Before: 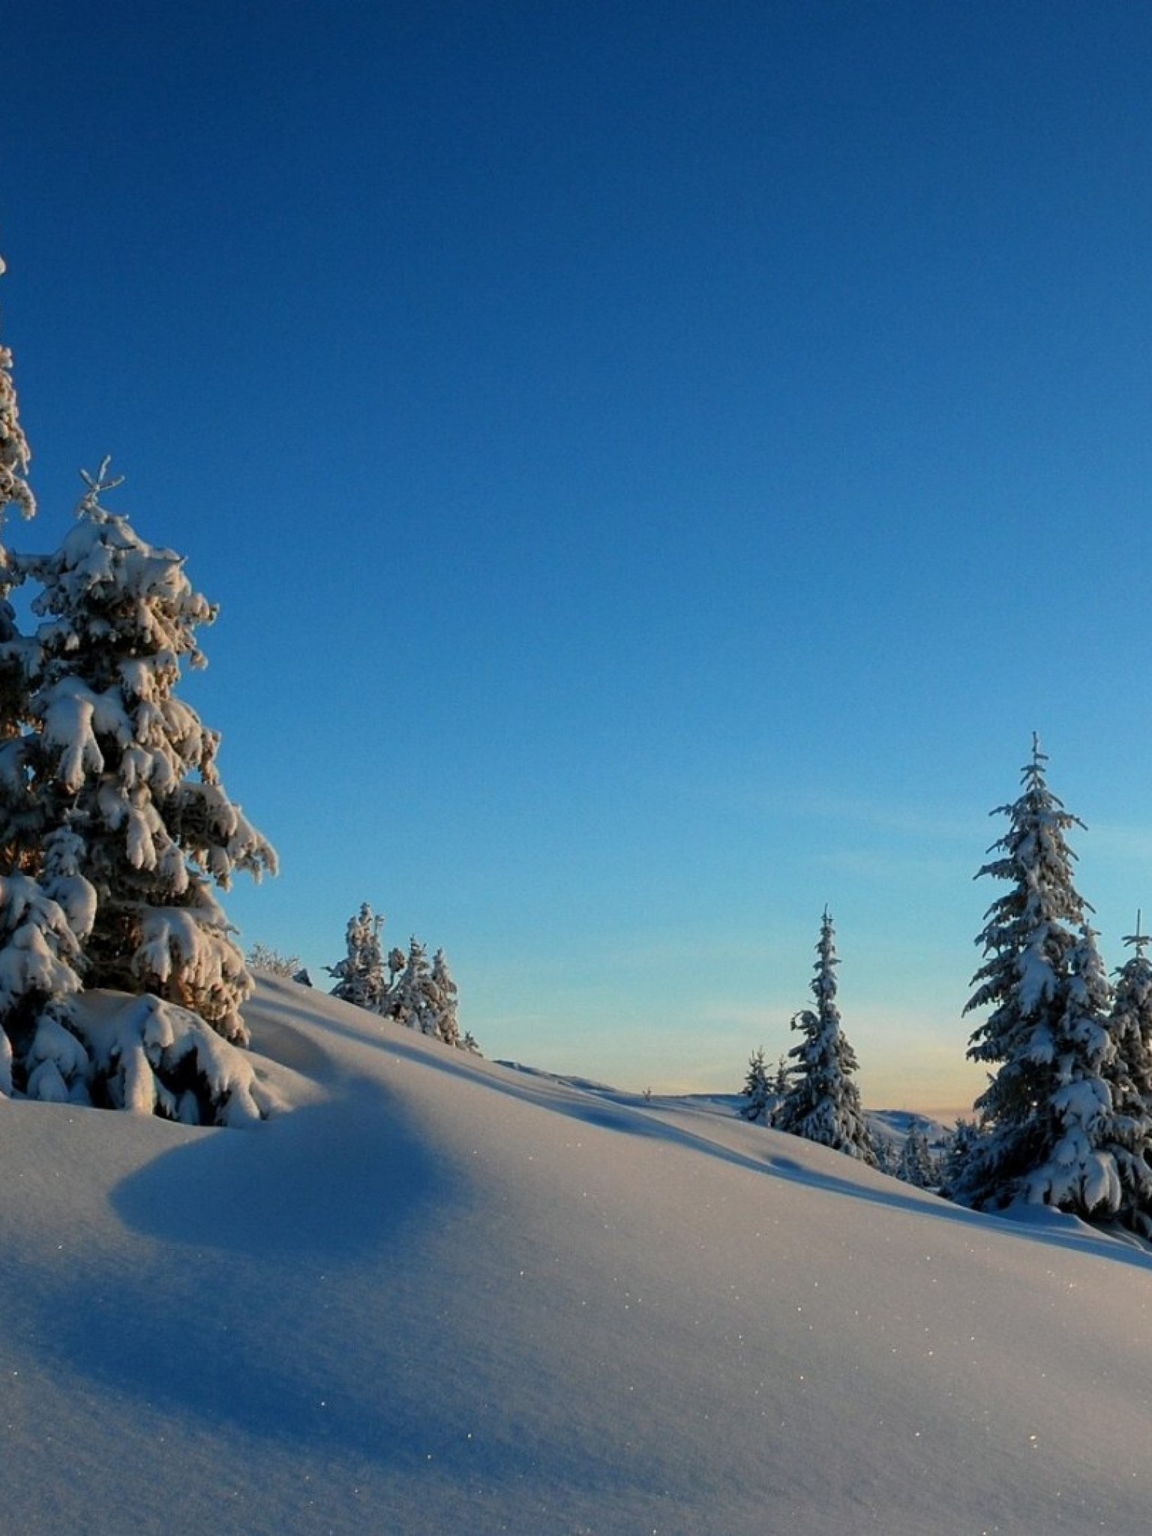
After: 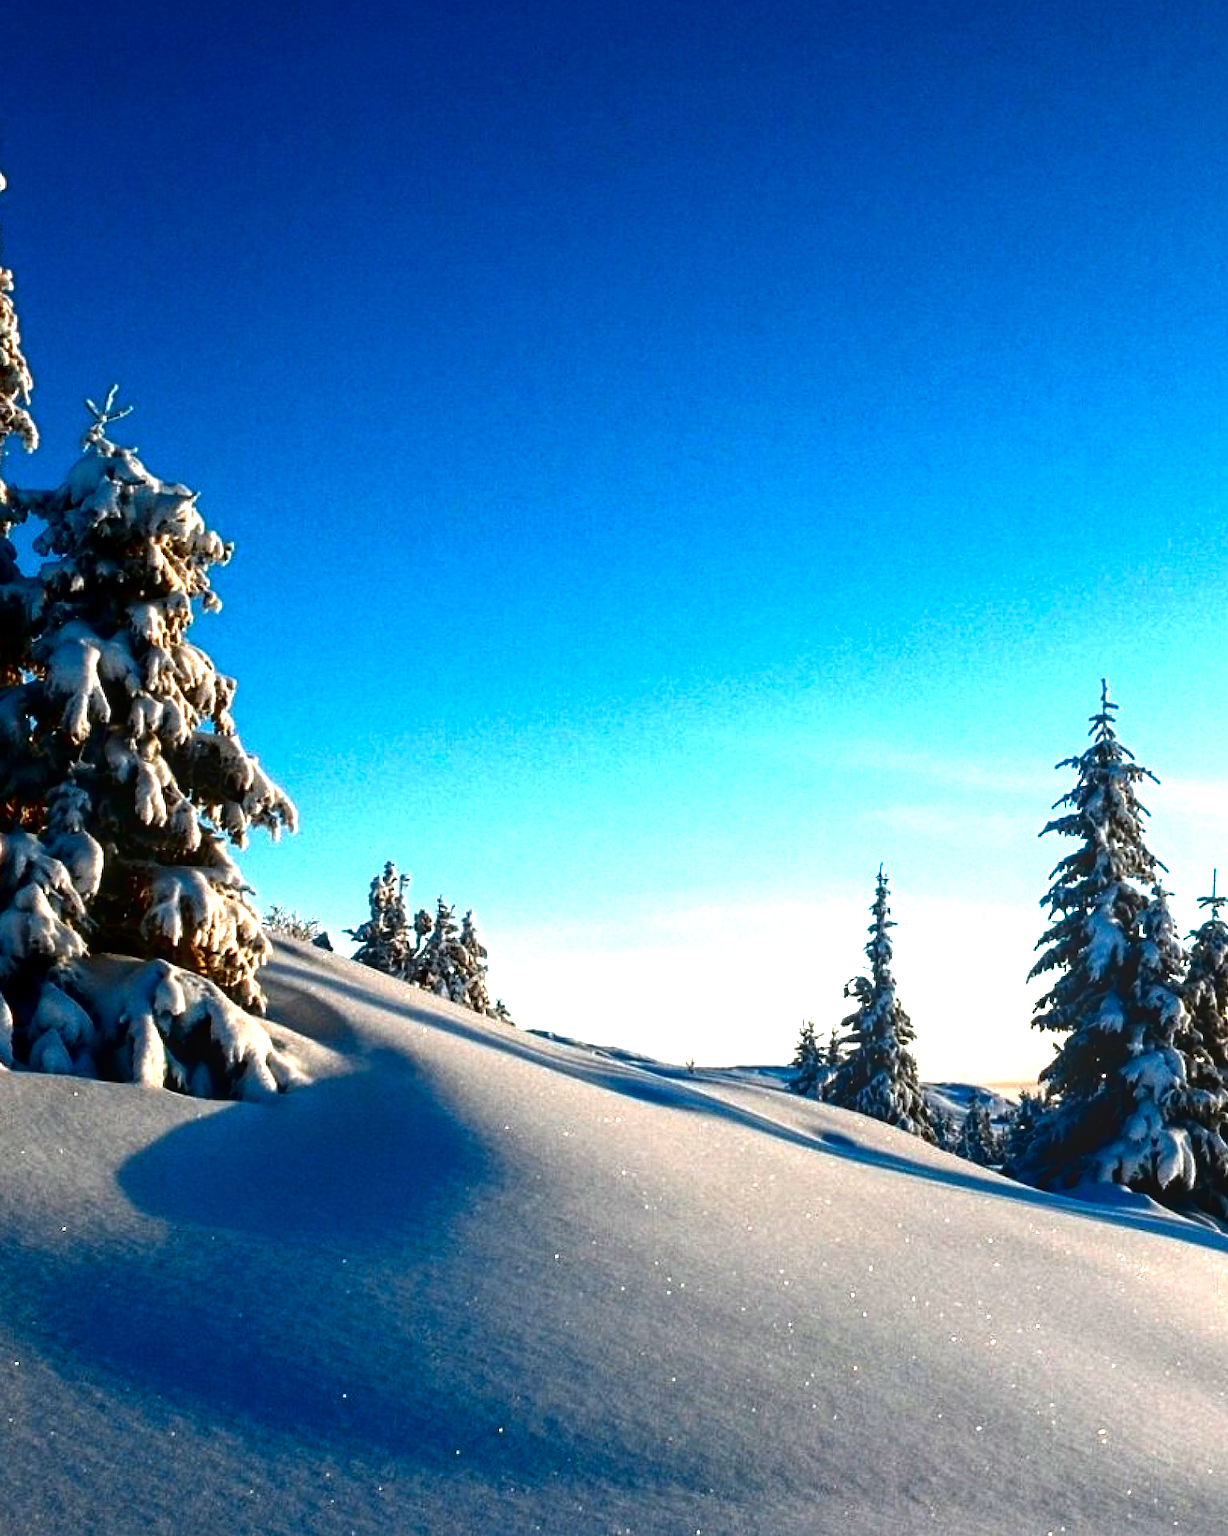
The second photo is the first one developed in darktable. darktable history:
local contrast: on, module defaults
tone equalizer: -8 EV -0.417 EV, -7 EV -0.389 EV, -6 EV -0.333 EV, -5 EV -0.222 EV, -3 EV 0.222 EV, -2 EV 0.333 EV, -1 EV 0.389 EV, +0 EV 0.417 EV, edges refinement/feathering 500, mask exposure compensation -1.57 EV, preserve details no
contrast brightness saturation: contrast 0.09, brightness -0.59, saturation 0.17
crop and rotate: top 6.25%
exposure: black level correction 0, exposure 1.2 EV, compensate highlight preservation false
